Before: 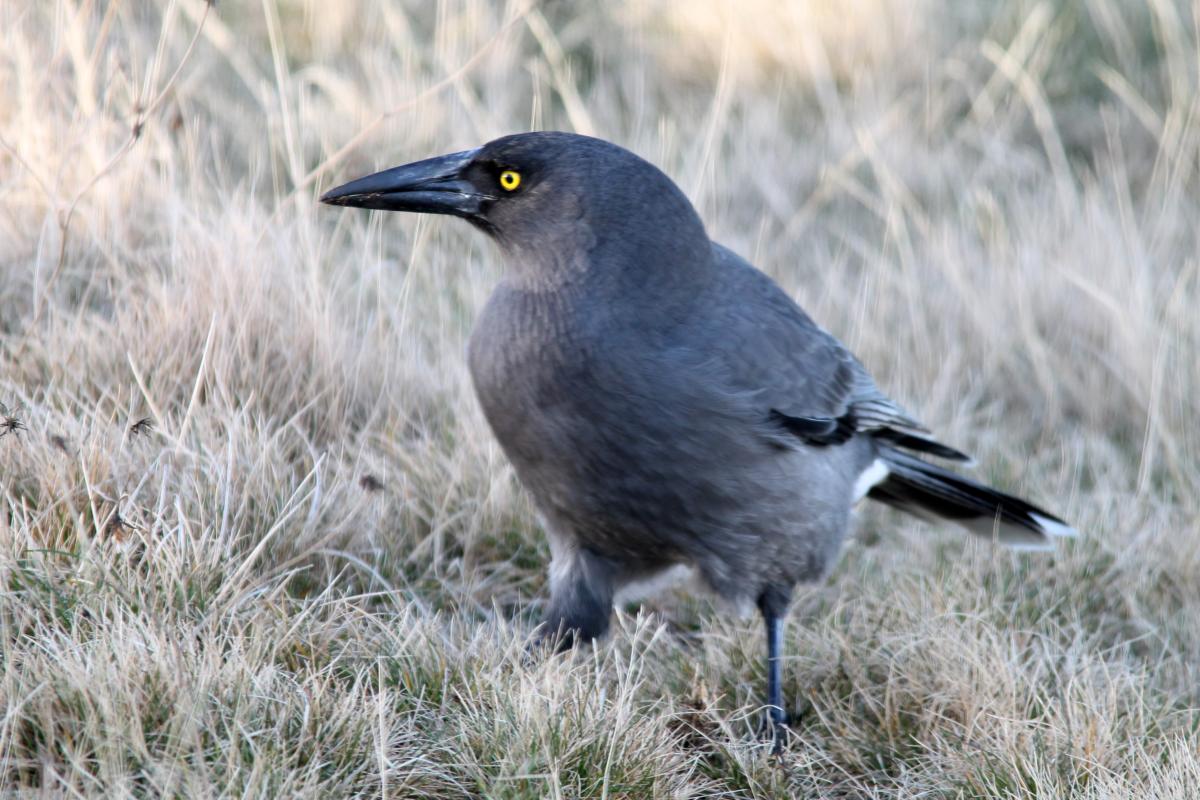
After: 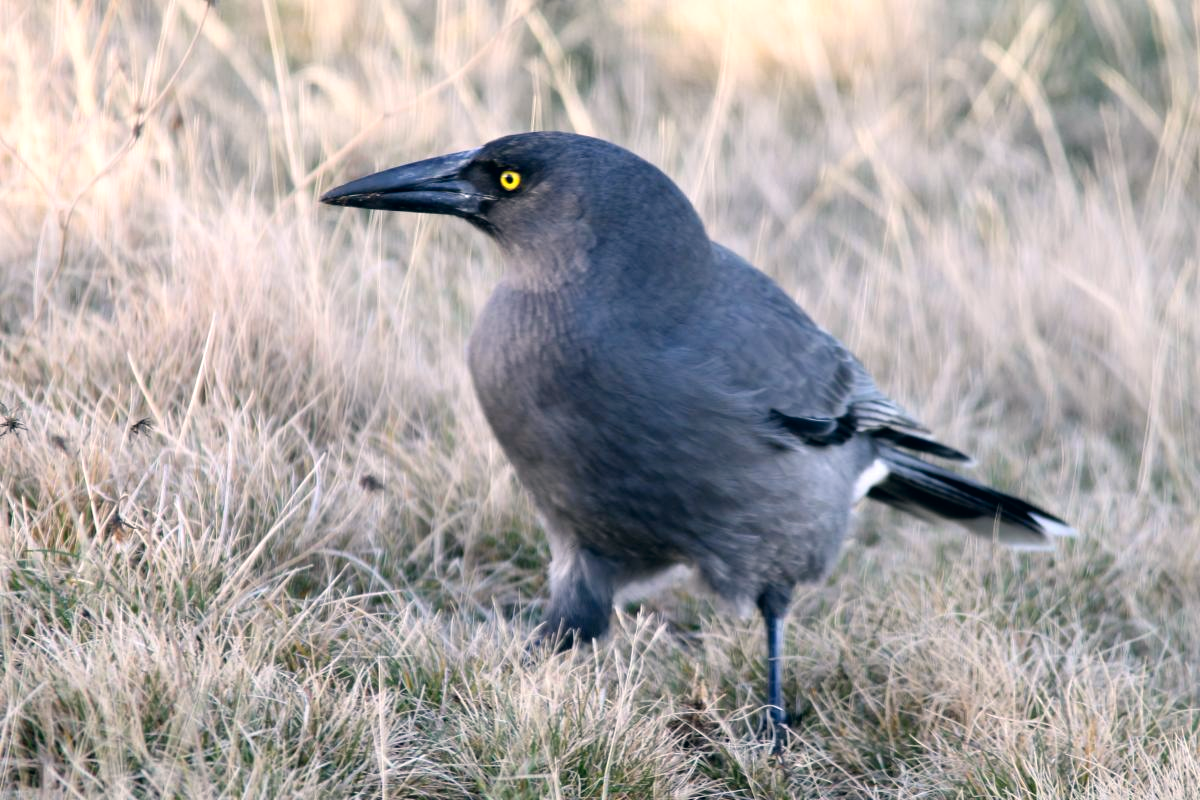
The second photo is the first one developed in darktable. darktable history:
levels: levels [0, 0.476, 0.951]
color correction: highlights a* 5.38, highlights b* 5.3, shadows a* -4.26, shadows b* -5.11
